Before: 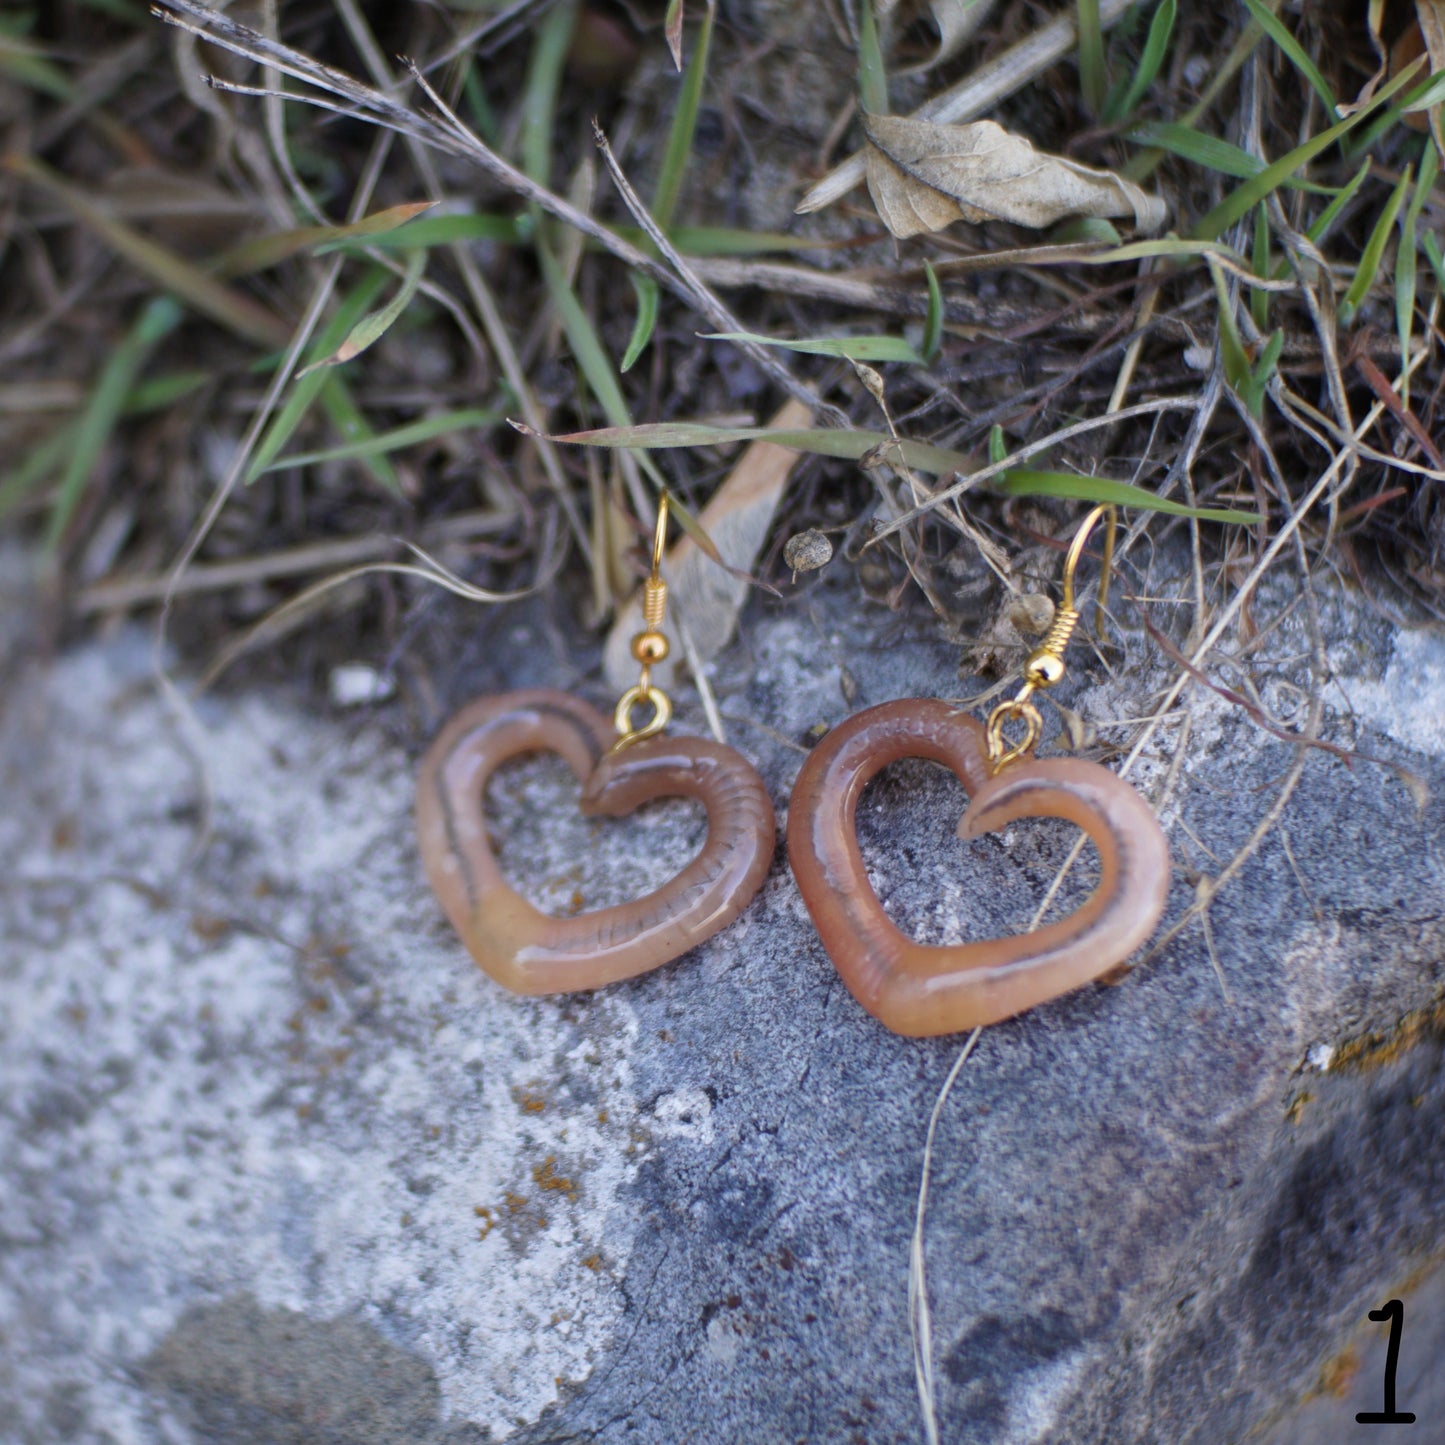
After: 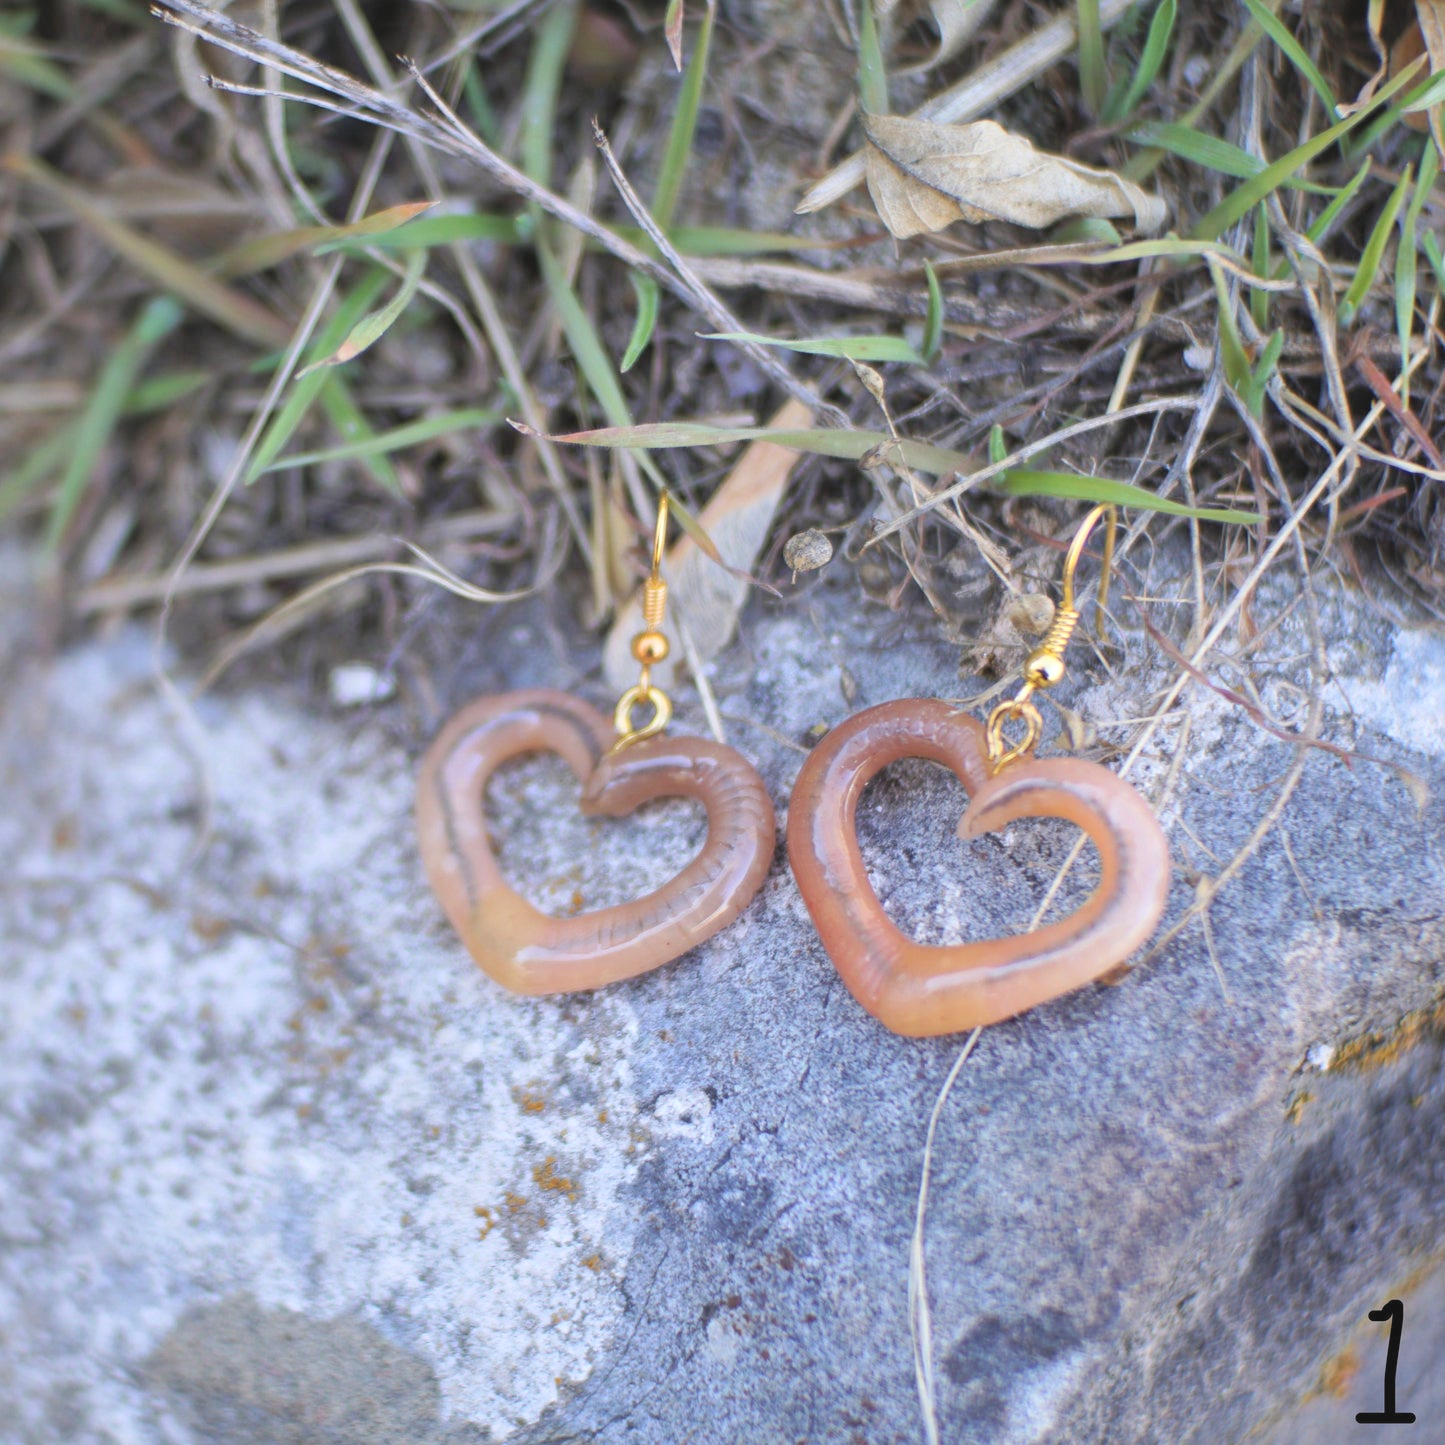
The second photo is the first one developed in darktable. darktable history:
shadows and highlights: shadows 25, highlights -25
contrast brightness saturation: contrast 0.1, brightness 0.3, saturation 0.14
exposure: black level correction -0.001, exposure 0.08 EV, compensate highlight preservation false
